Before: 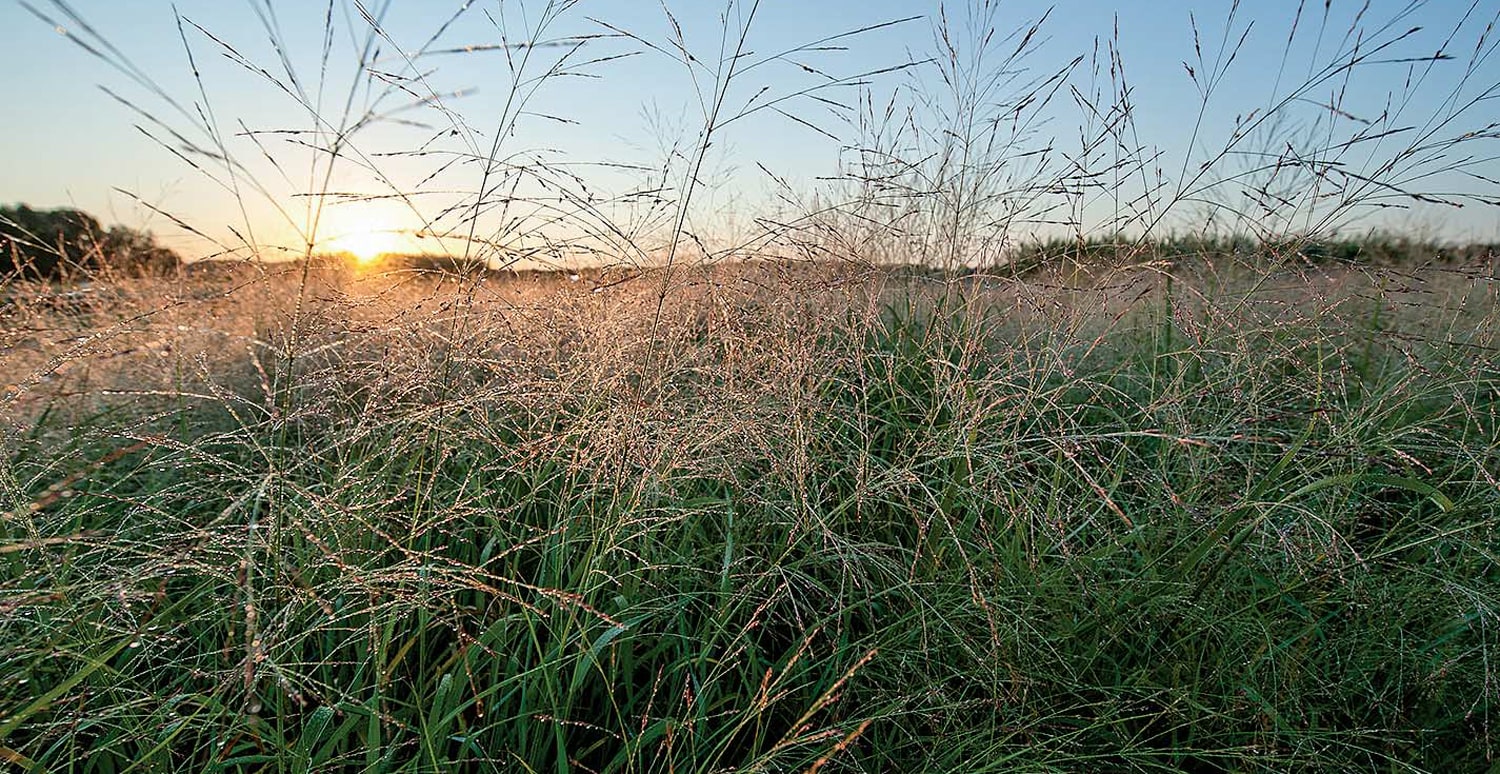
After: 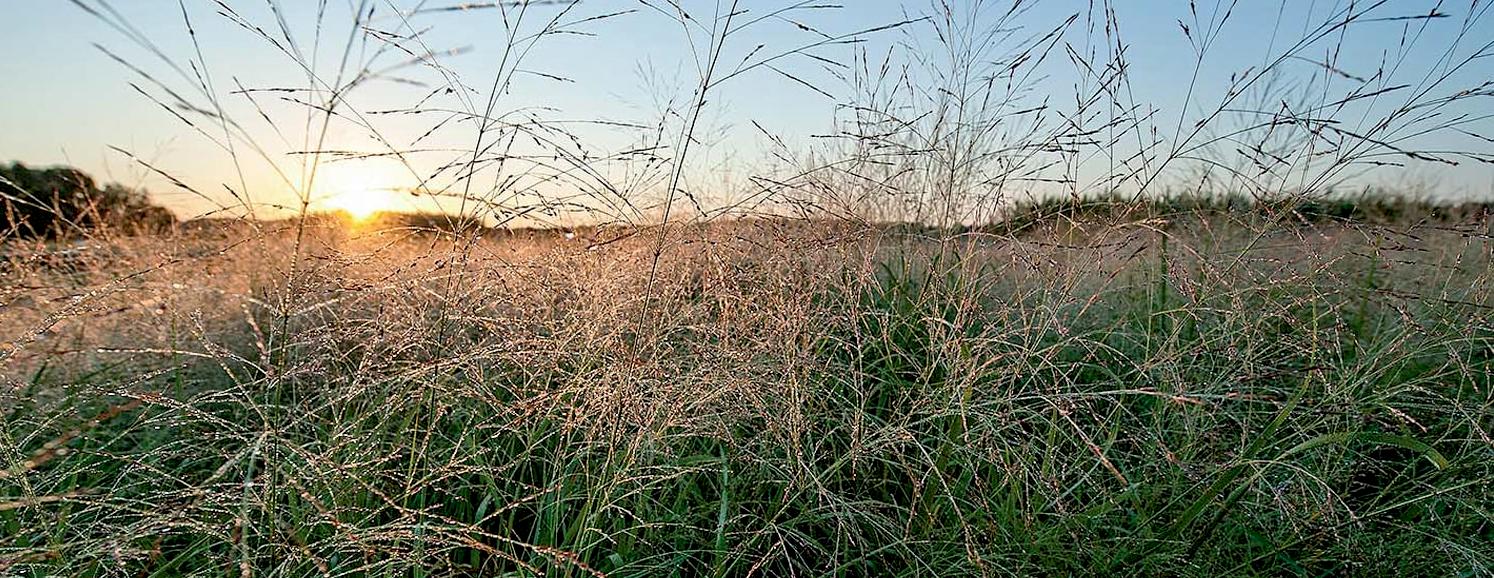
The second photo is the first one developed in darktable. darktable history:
crop: left 0.387%, top 5.469%, bottom 19.809%
exposure: black level correction 0.01, exposure 0.014 EV, compensate highlight preservation false
